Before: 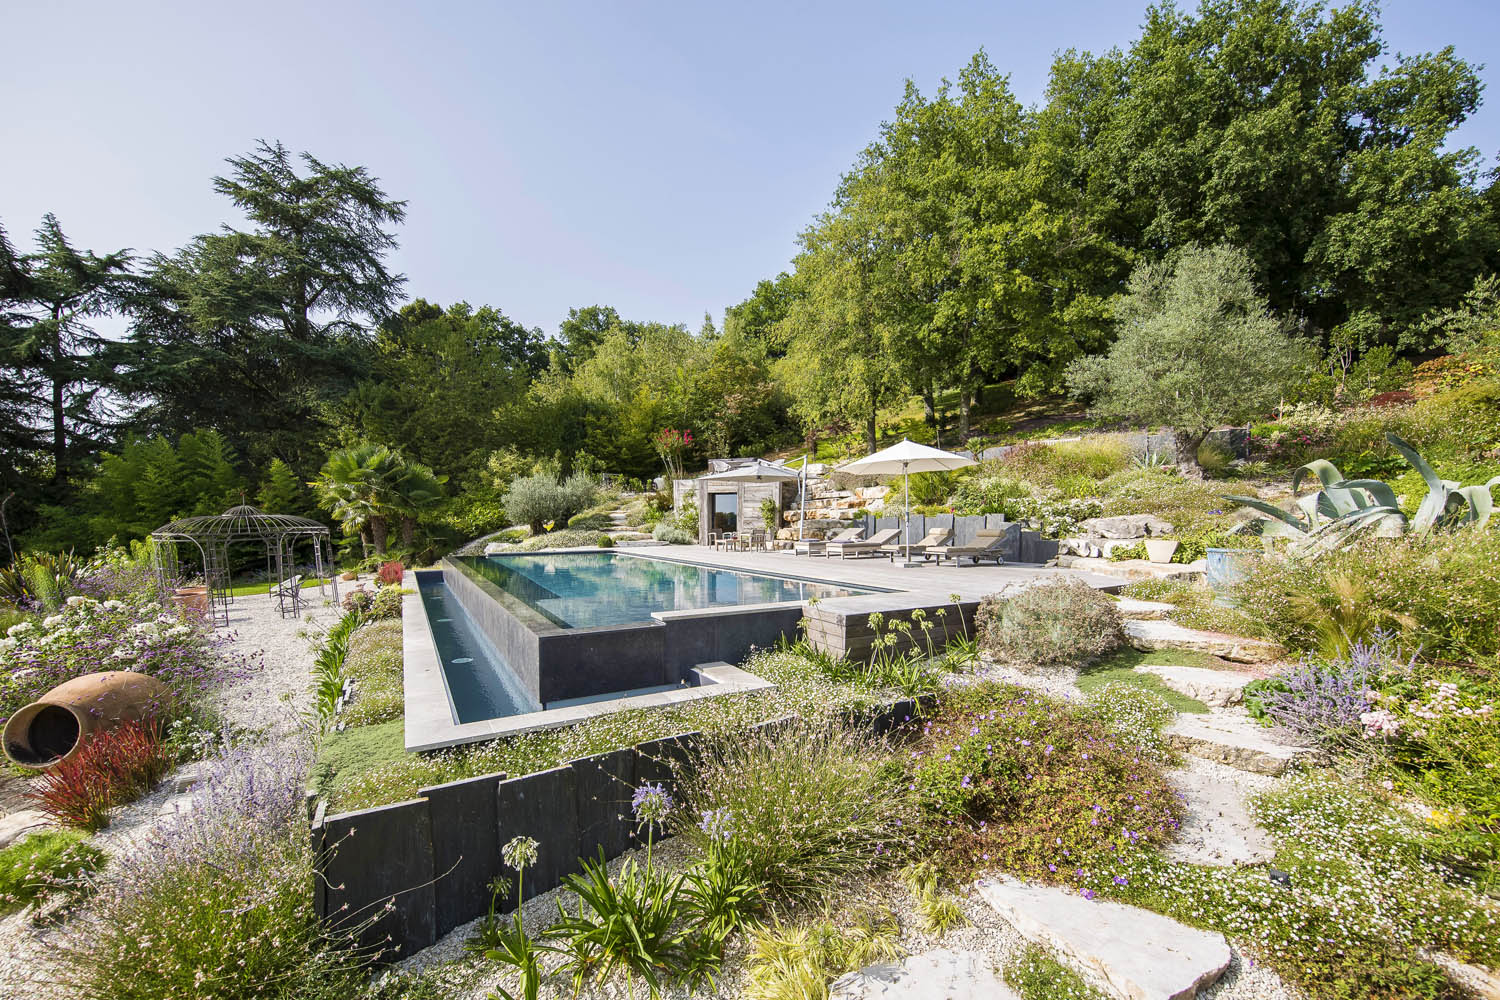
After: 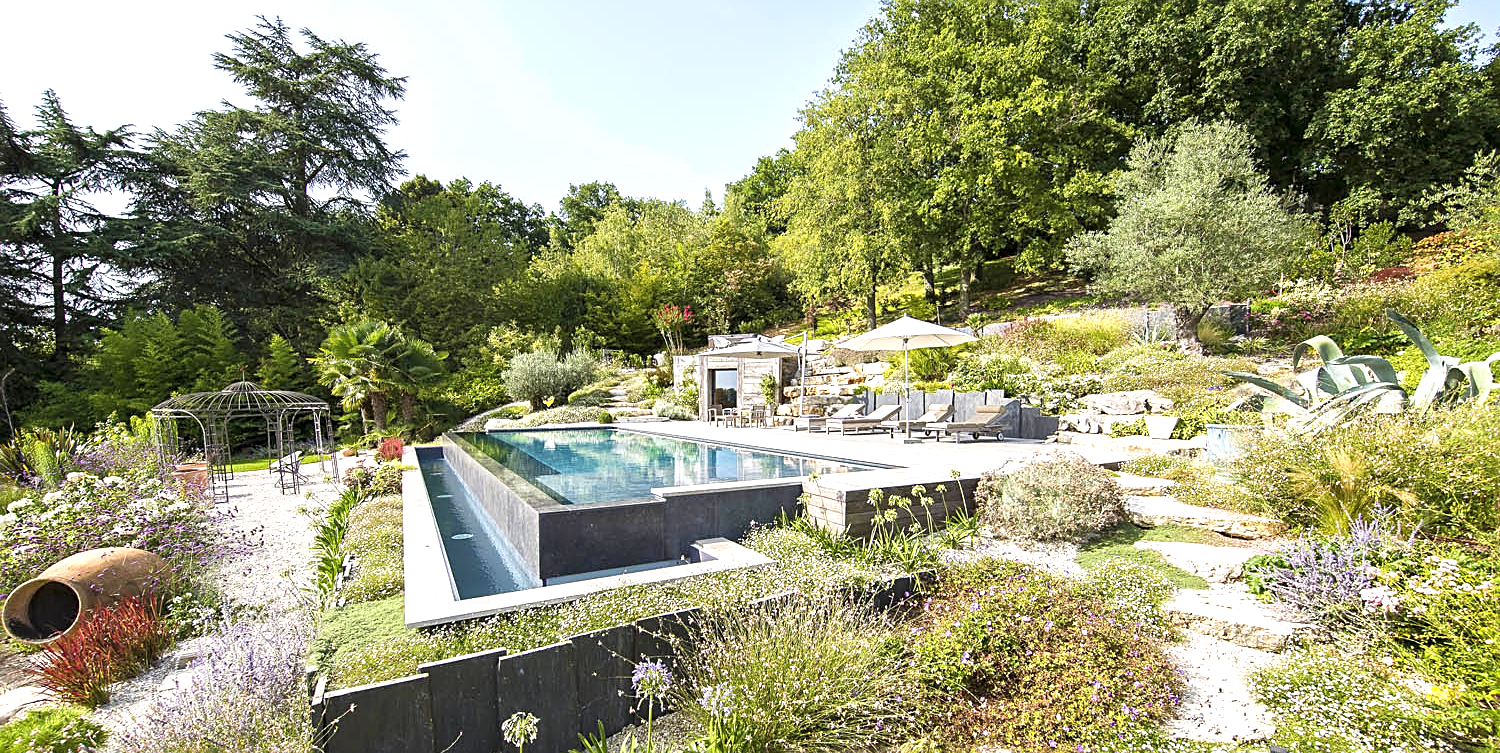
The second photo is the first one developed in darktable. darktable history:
exposure: black level correction 0, exposure 0.7 EV, compensate highlight preservation false
sharpen: on, module defaults
crop and rotate: top 12.453%, bottom 12.171%
